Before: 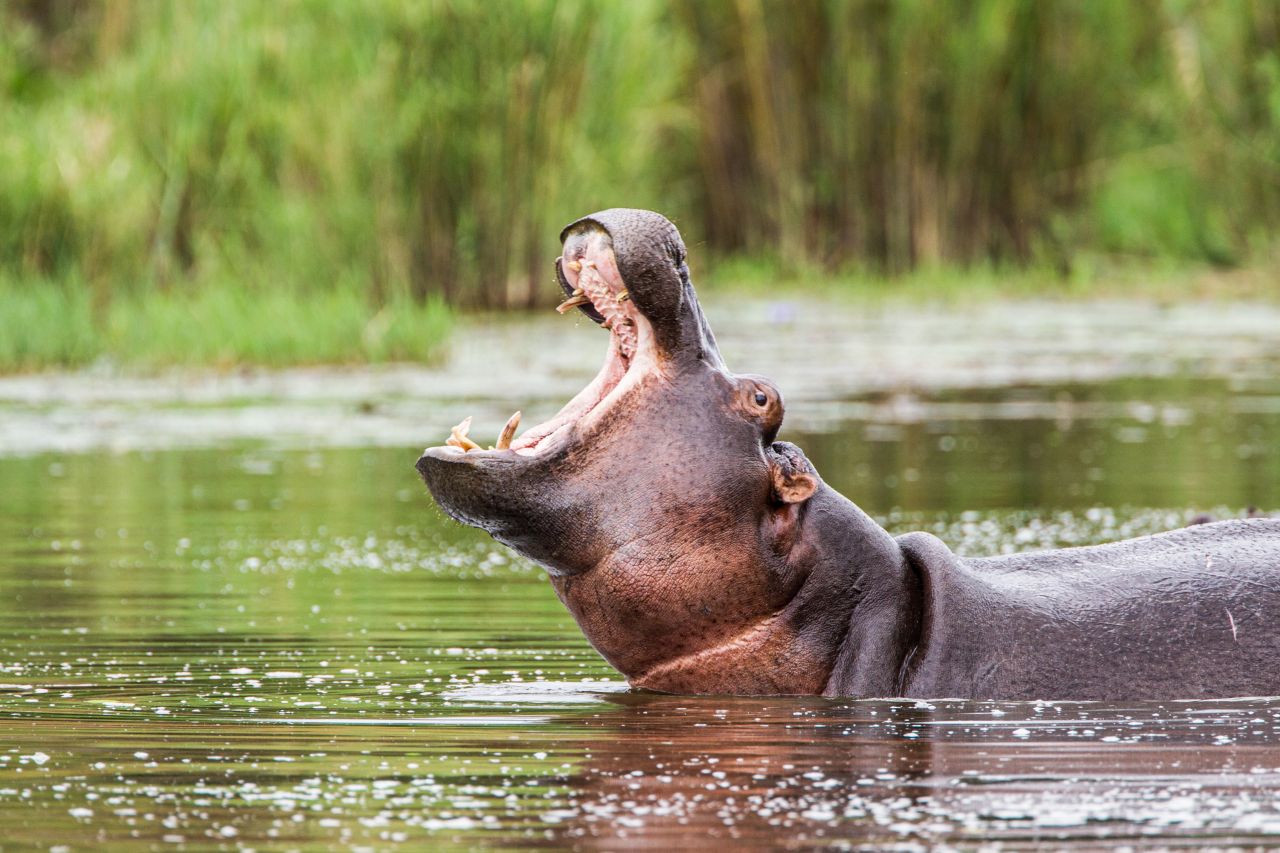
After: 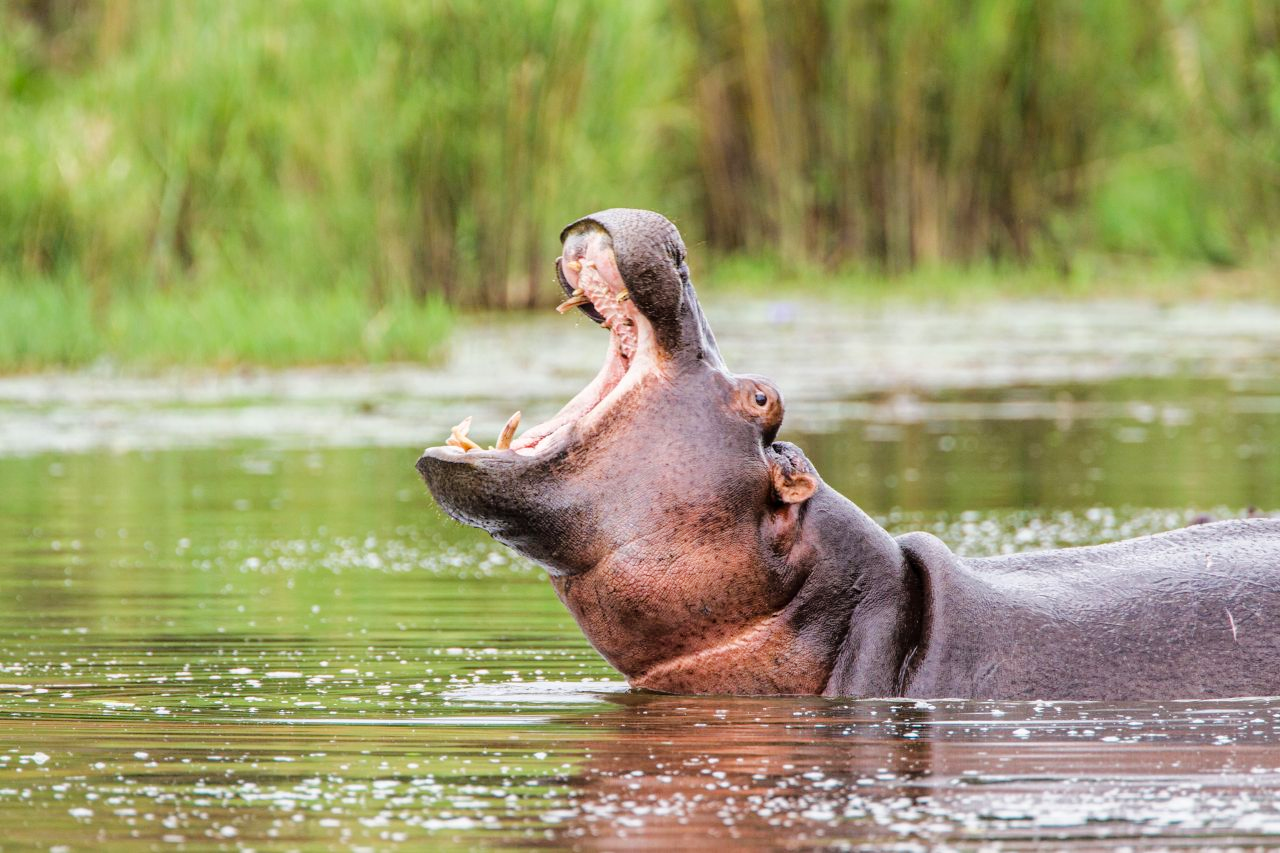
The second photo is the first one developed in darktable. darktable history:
tone curve: curves: ch0 [(0, 0) (0.003, 0.003) (0.011, 0.014) (0.025, 0.027) (0.044, 0.044) (0.069, 0.064) (0.1, 0.108) (0.136, 0.153) (0.177, 0.208) (0.224, 0.275) (0.277, 0.349) (0.335, 0.422) (0.399, 0.492) (0.468, 0.557) (0.543, 0.617) (0.623, 0.682) (0.709, 0.745) (0.801, 0.826) (0.898, 0.916) (1, 1)], color space Lab, linked channels, preserve colors none
exposure: exposure 0.649 EV, compensate exposure bias true, compensate highlight preservation false
